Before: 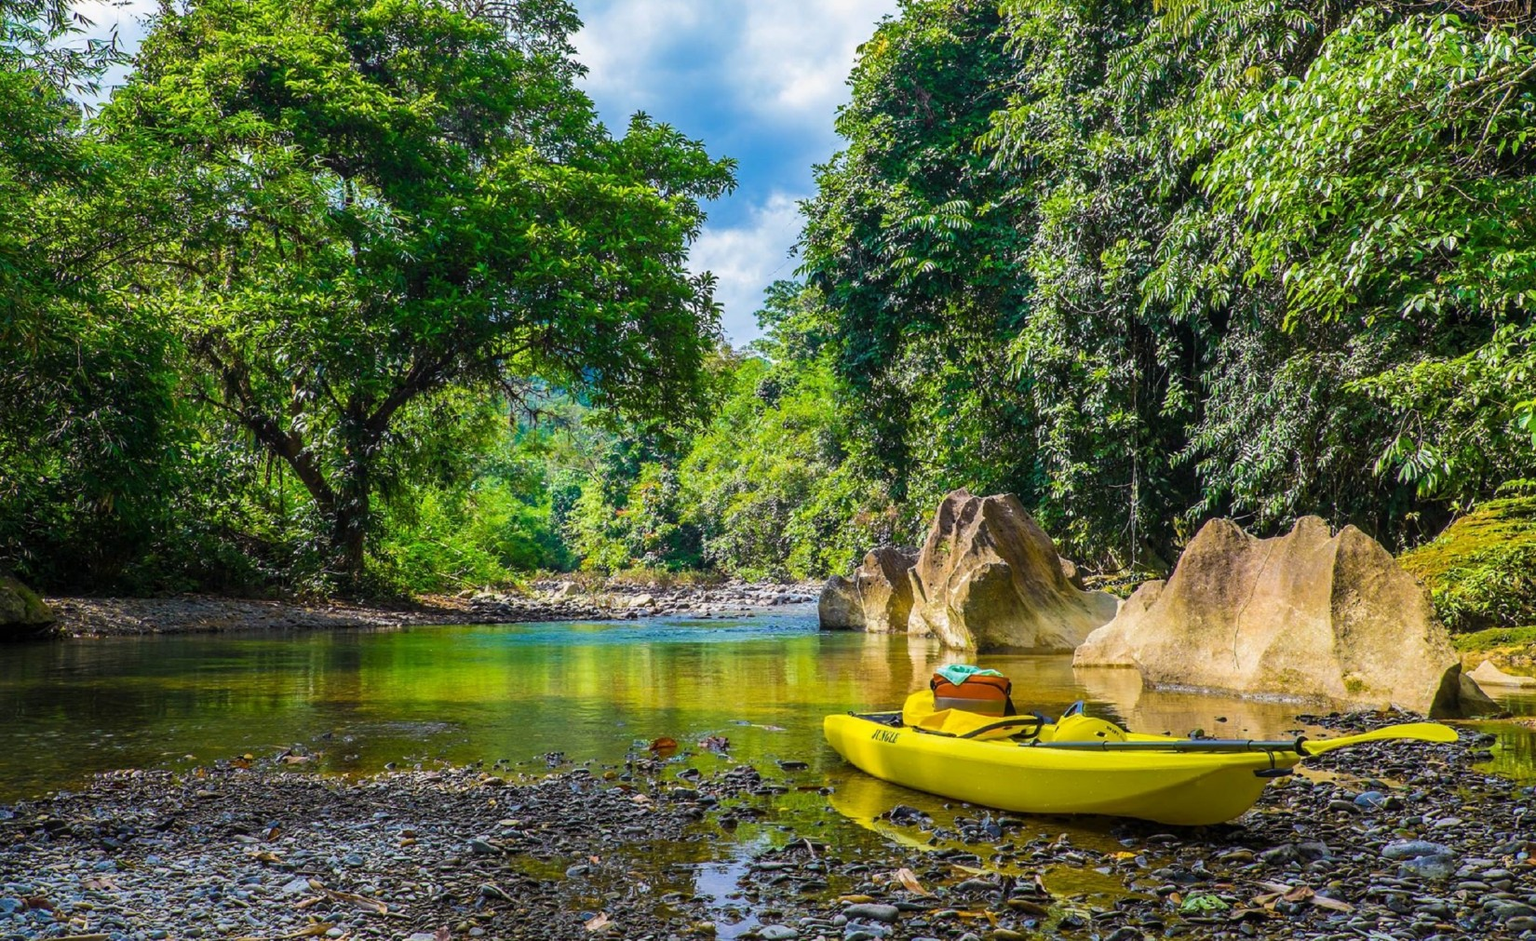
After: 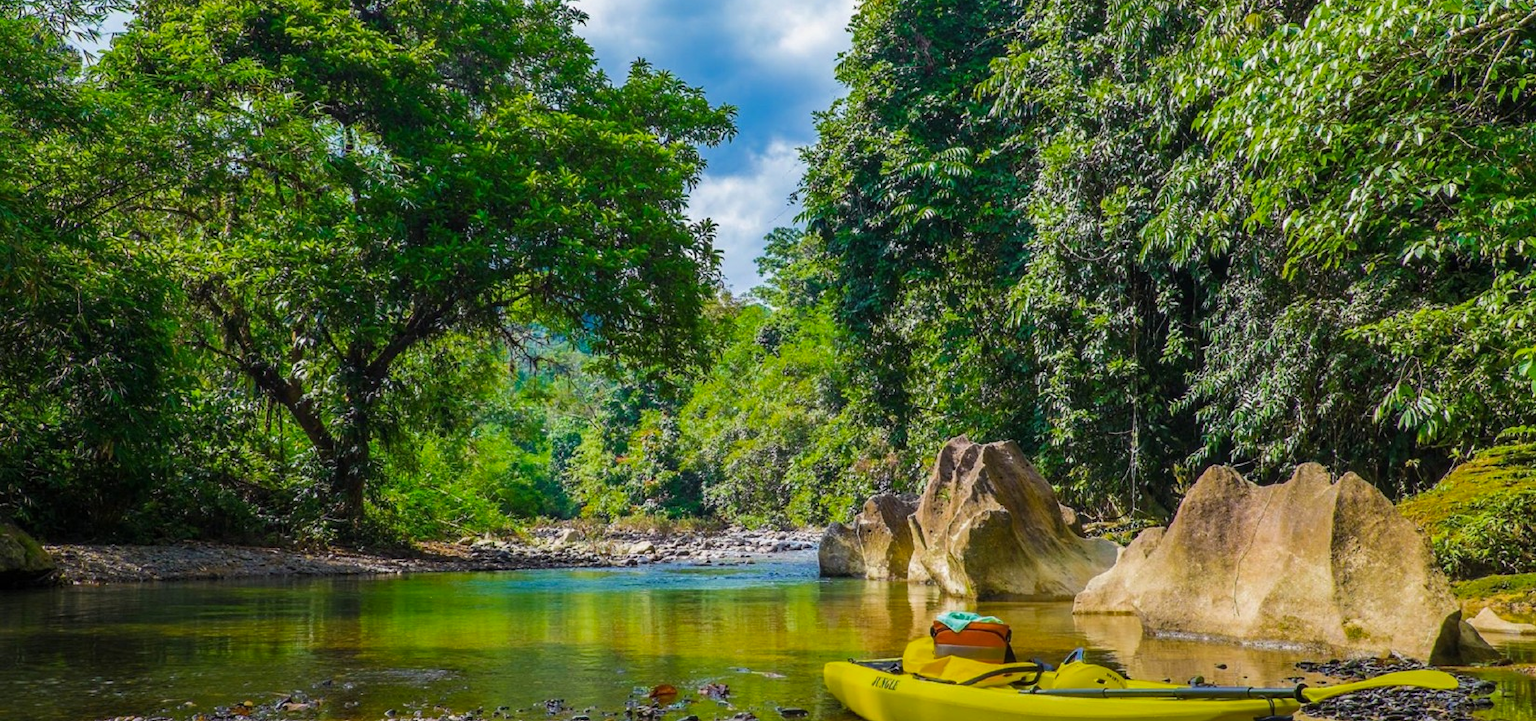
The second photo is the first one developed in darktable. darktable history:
color zones: curves: ch0 [(0, 0.444) (0.143, 0.442) (0.286, 0.441) (0.429, 0.441) (0.571, 0.441) (0.714, 0.441) (0.857, 0.442) (1, 0.444)]
crop: top 5.667%, bottom 17.637%
